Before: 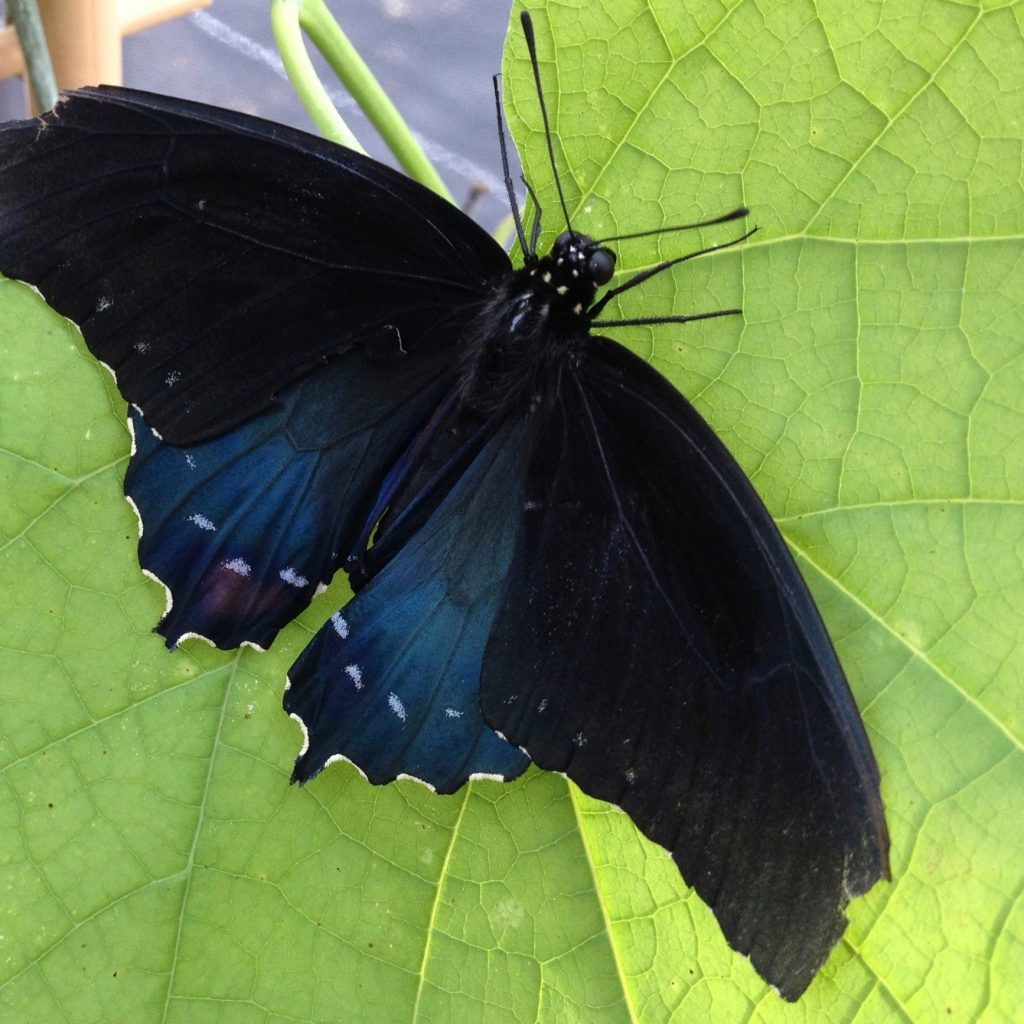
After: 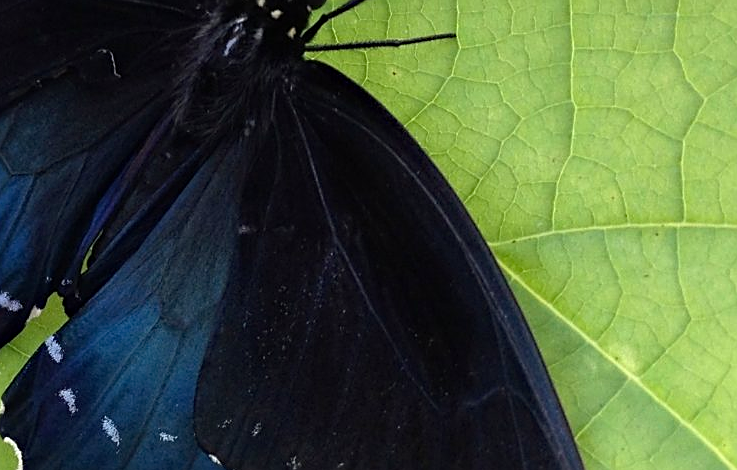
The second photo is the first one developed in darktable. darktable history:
haze removal: compatibility mode true, adaptive false
sharpen: on, module defaults
crop and rotate: left 27.938%, top 27.046%, bottom 27.046%
